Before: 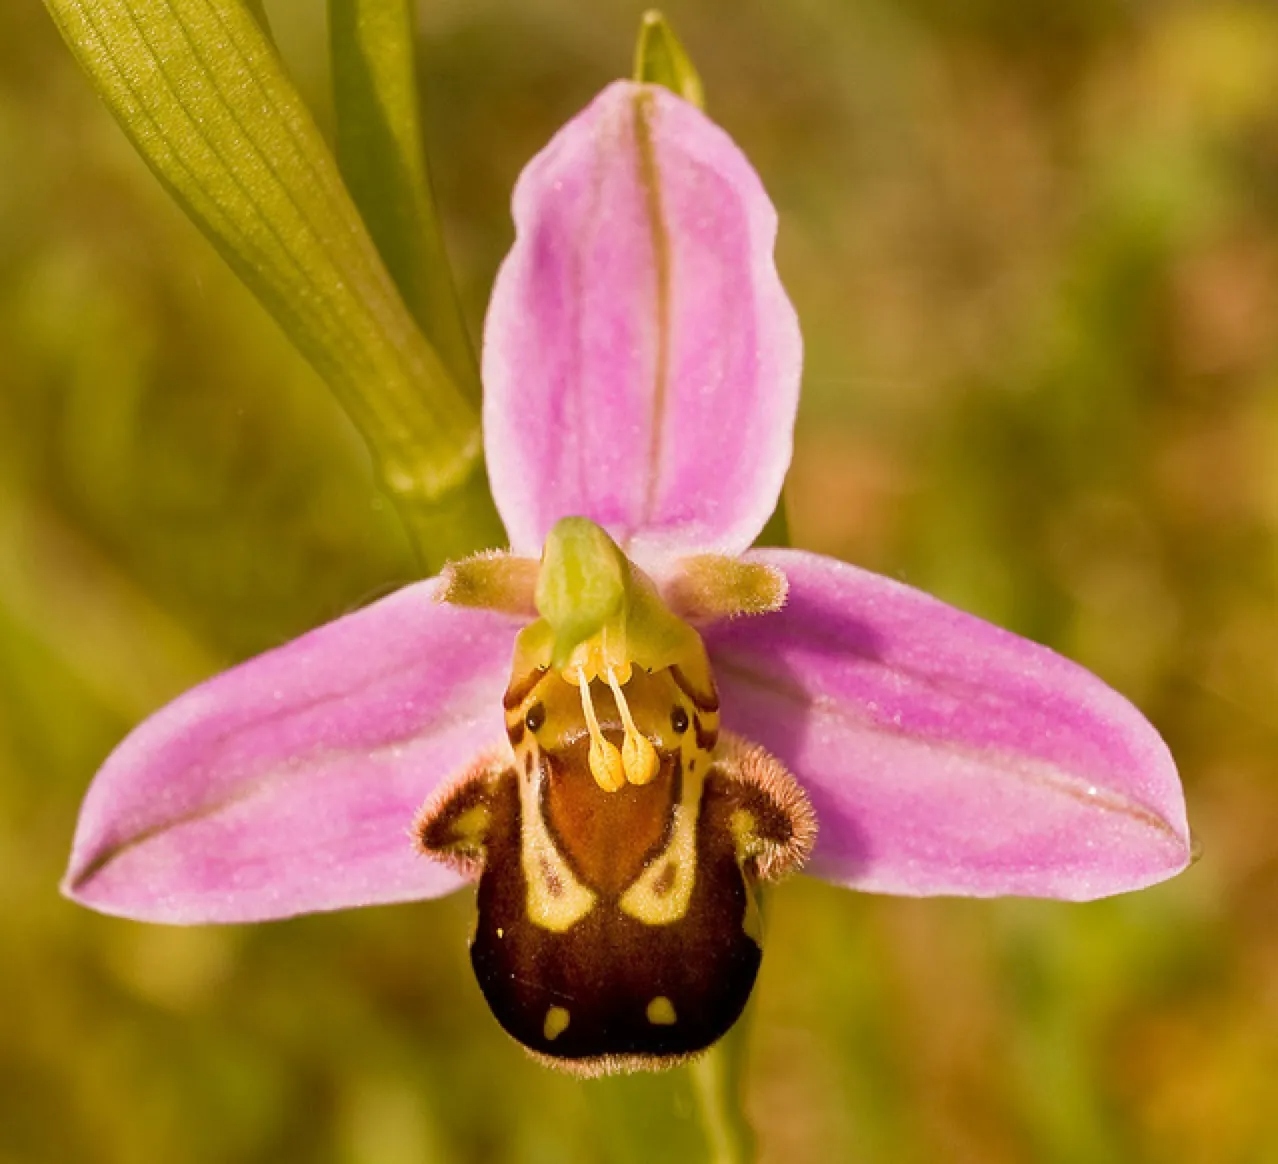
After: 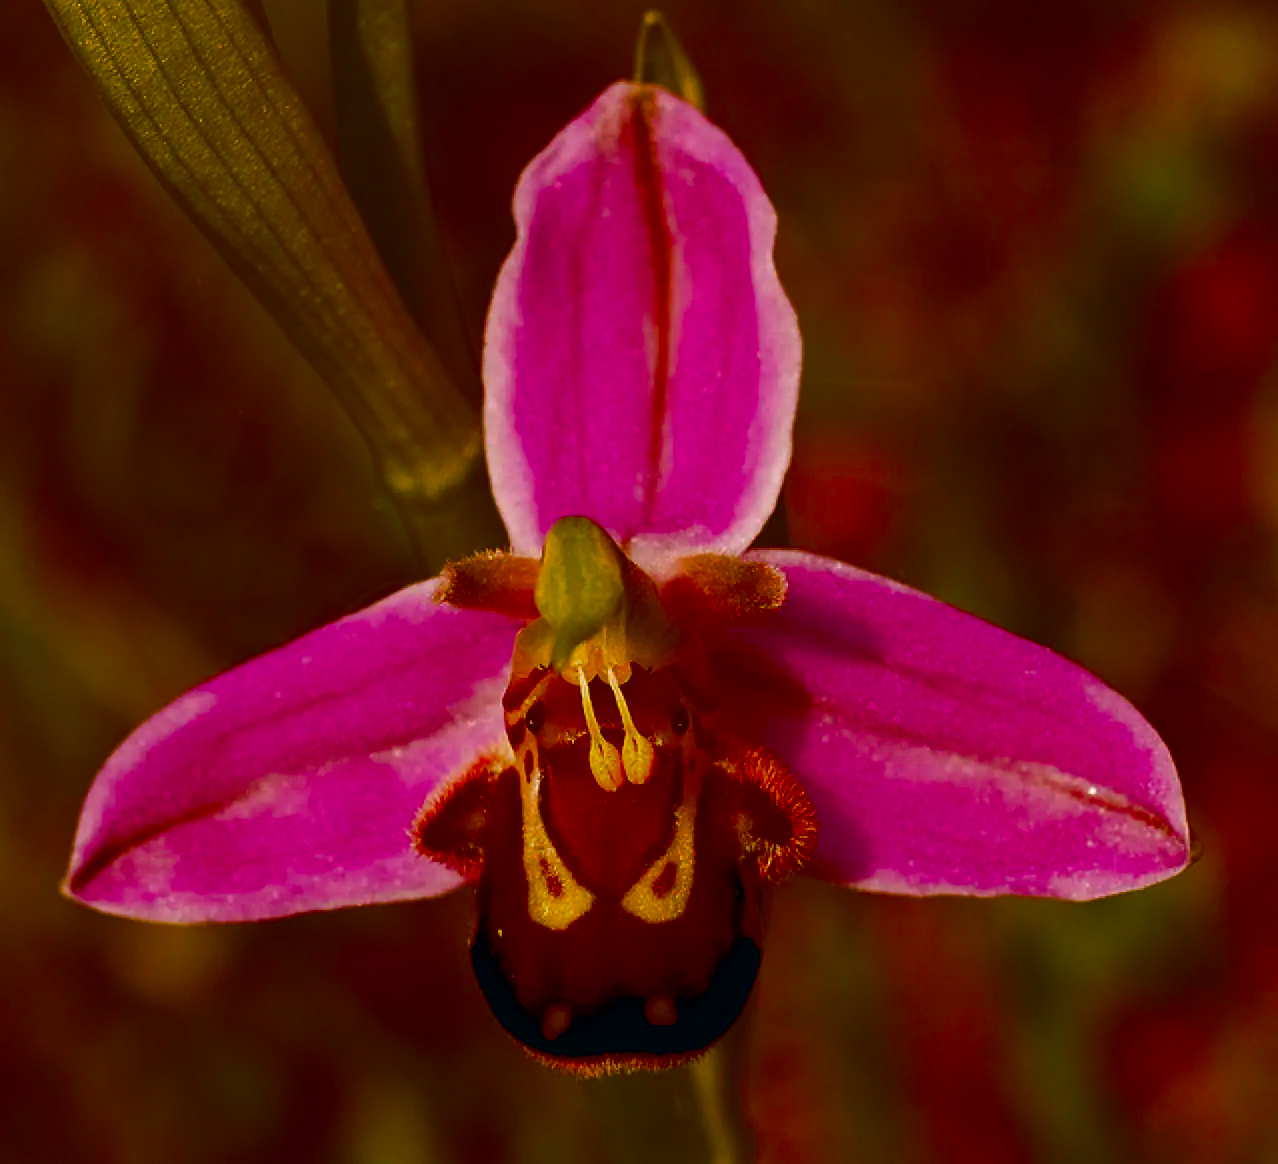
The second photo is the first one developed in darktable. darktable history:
color balance: lift [1, 0.998, 1.001, 1.002], gamma [1, 1.02, 1, 0.98], gain [1, 1.02, 1.003, 0.98]
contrast brightness saturation: brightness -1, saturation 1
